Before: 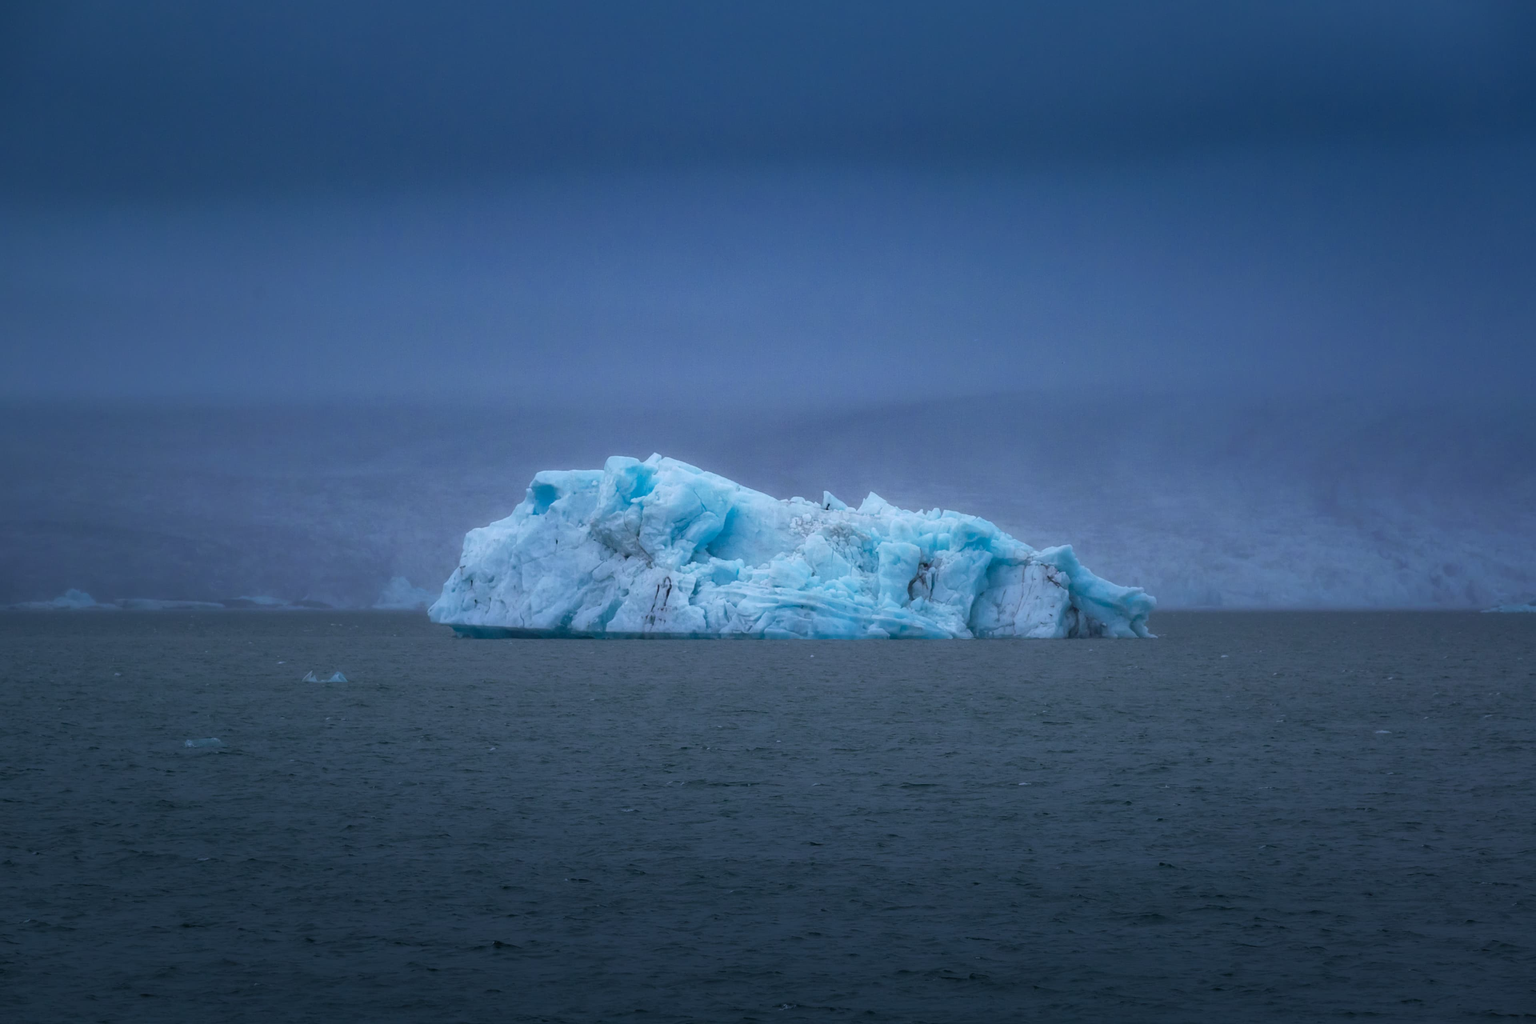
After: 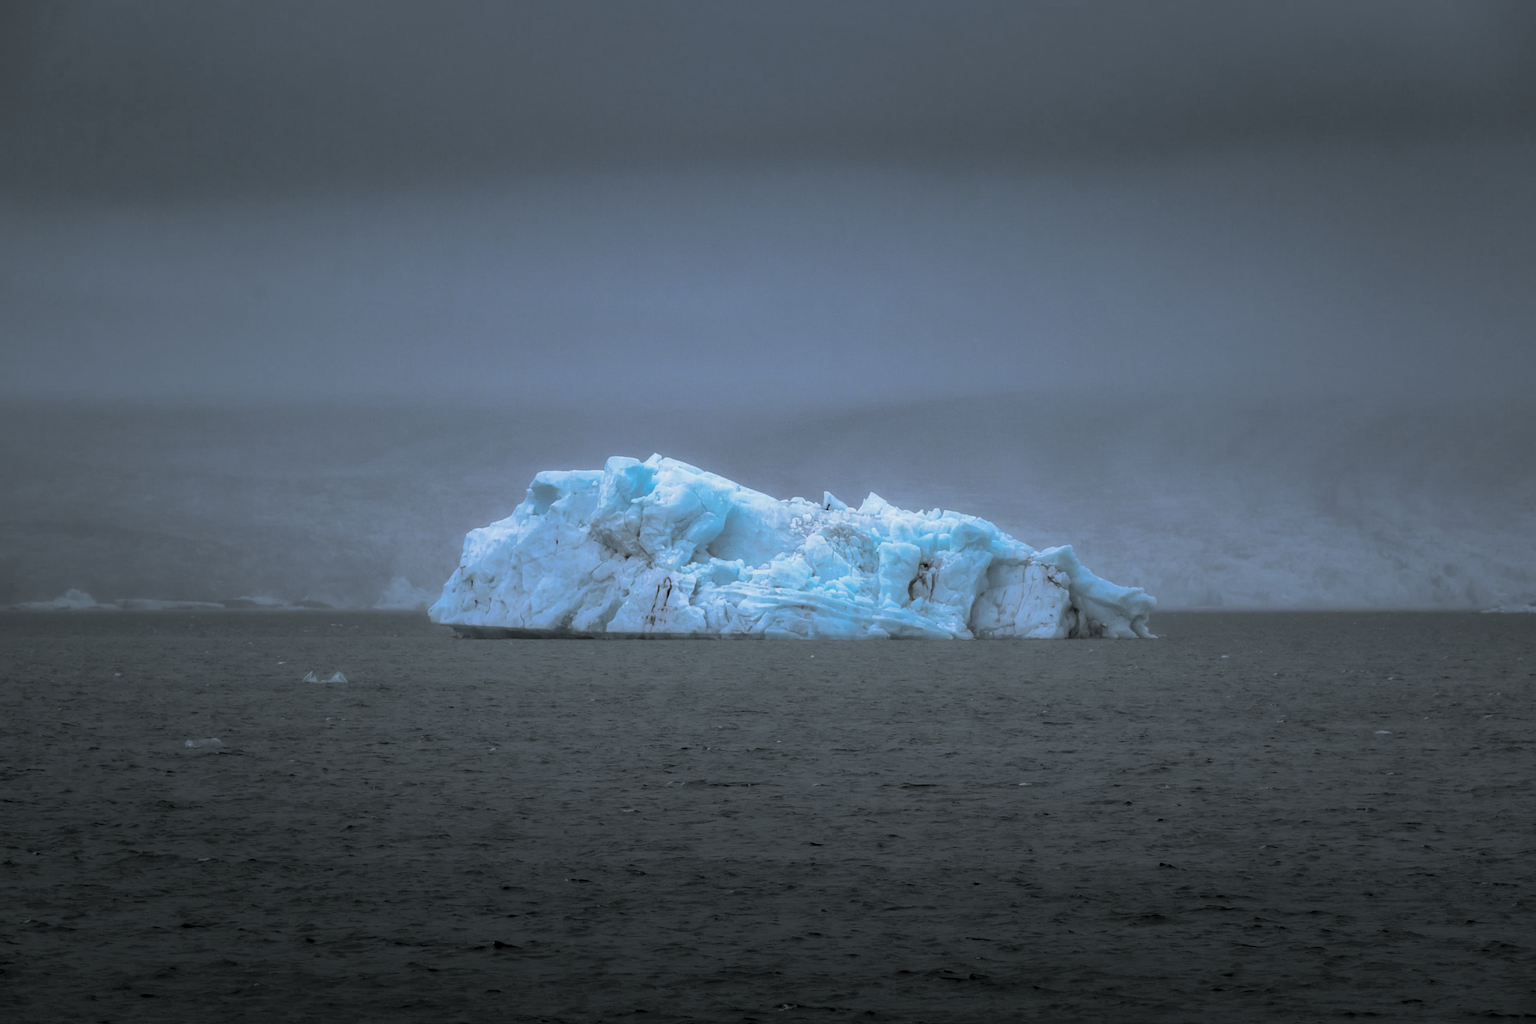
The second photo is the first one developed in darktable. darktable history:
base curve: curves: ch0 [(0.017, 0) (0.425, 0.441) (0.844, 0.933) (1, 1)], preserve colors none
split-toning: shadows › hue 190.8°, shadows › saturation 0.05, highlights › hue 54°, highlights › saturation 0.05, compress 0%
